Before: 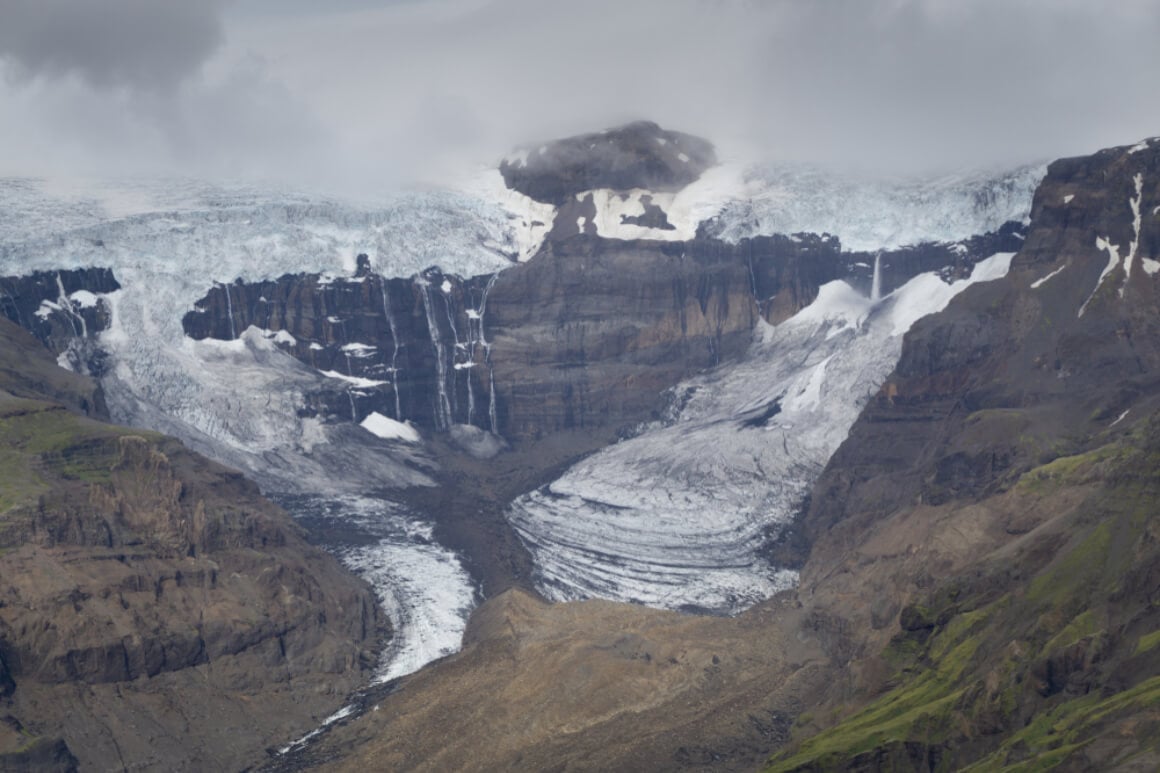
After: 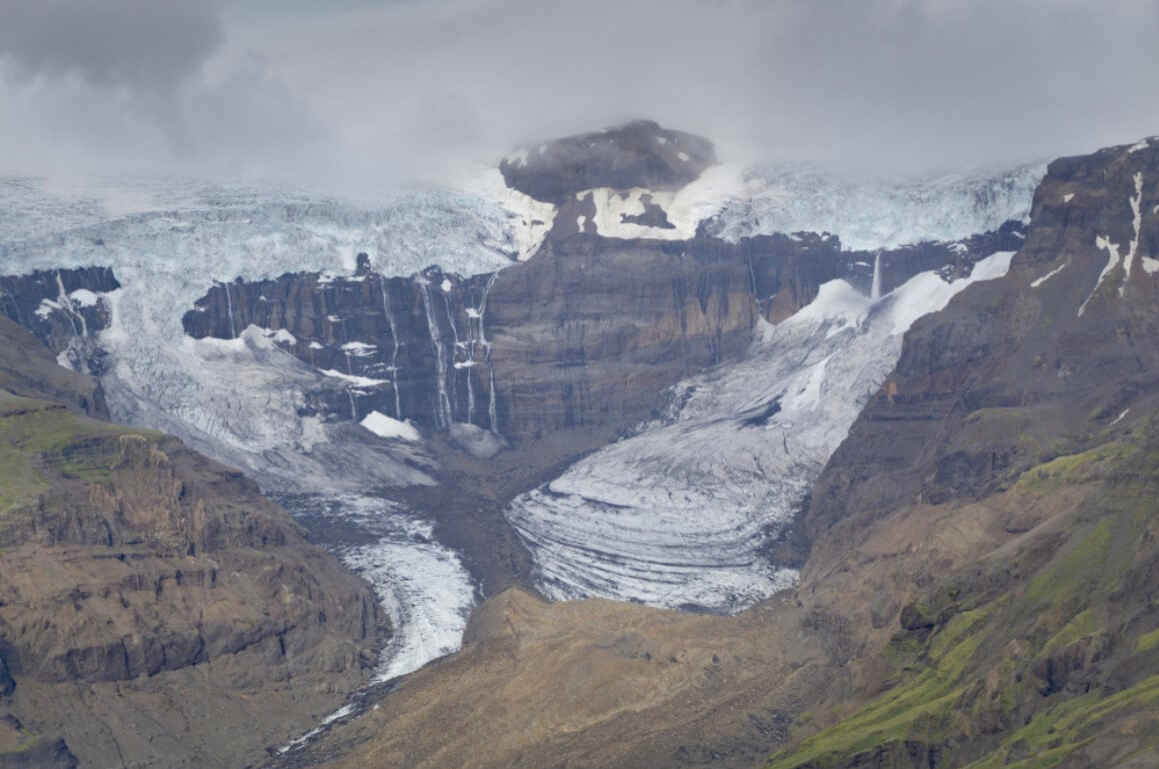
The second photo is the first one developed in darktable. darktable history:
exposure: compensate highlight preservation false
crop: top 0.233%, bottom 0.171%
contrast brightness saturation: brightness 0.142
haze removal: compatibility mode true, adaptive false
shadows and highlights: on, module defaults
